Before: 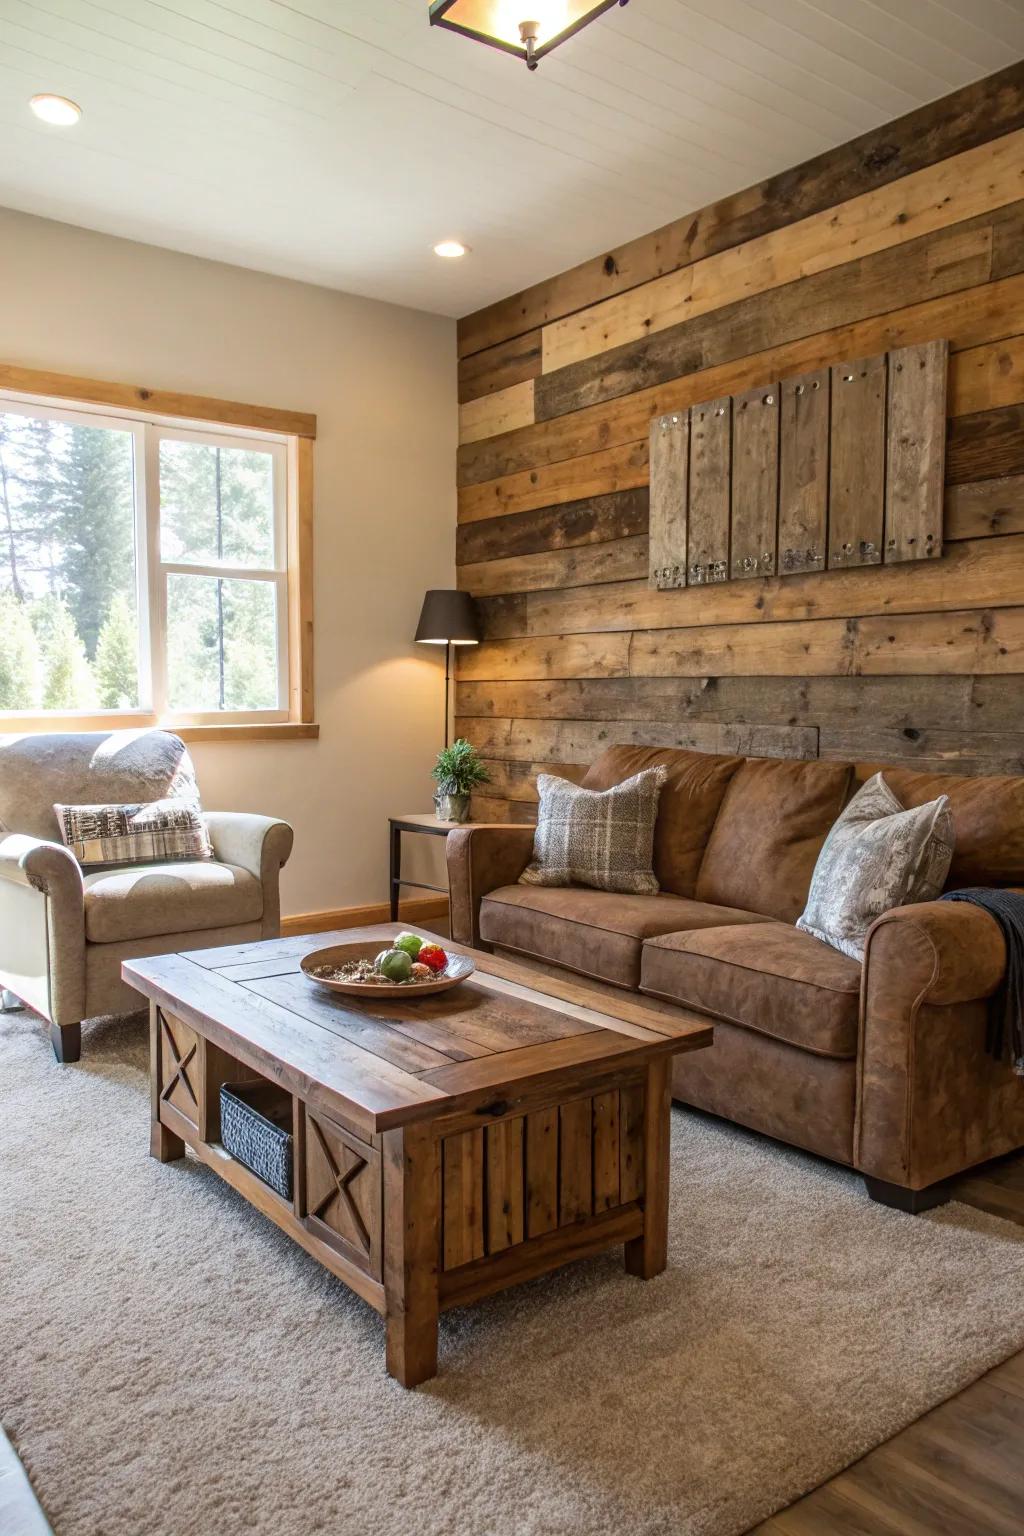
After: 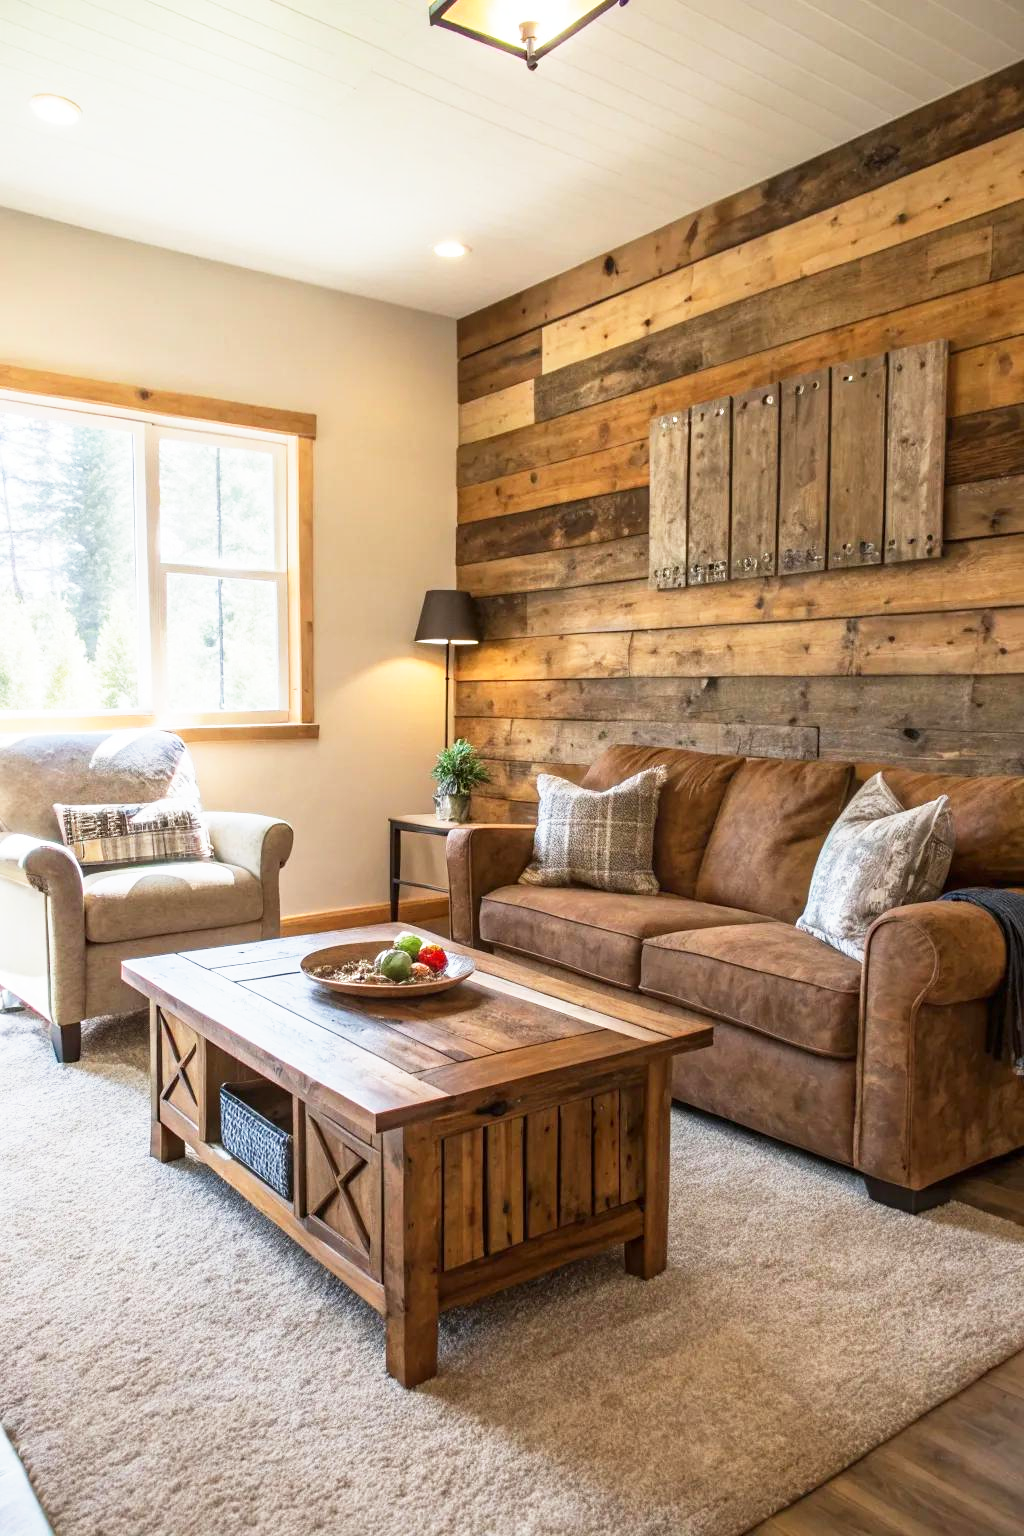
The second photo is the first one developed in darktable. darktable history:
base curve: curves: ch0 [(0, 0) (0.557, 0.834) (1, 1)], preserve colors none
